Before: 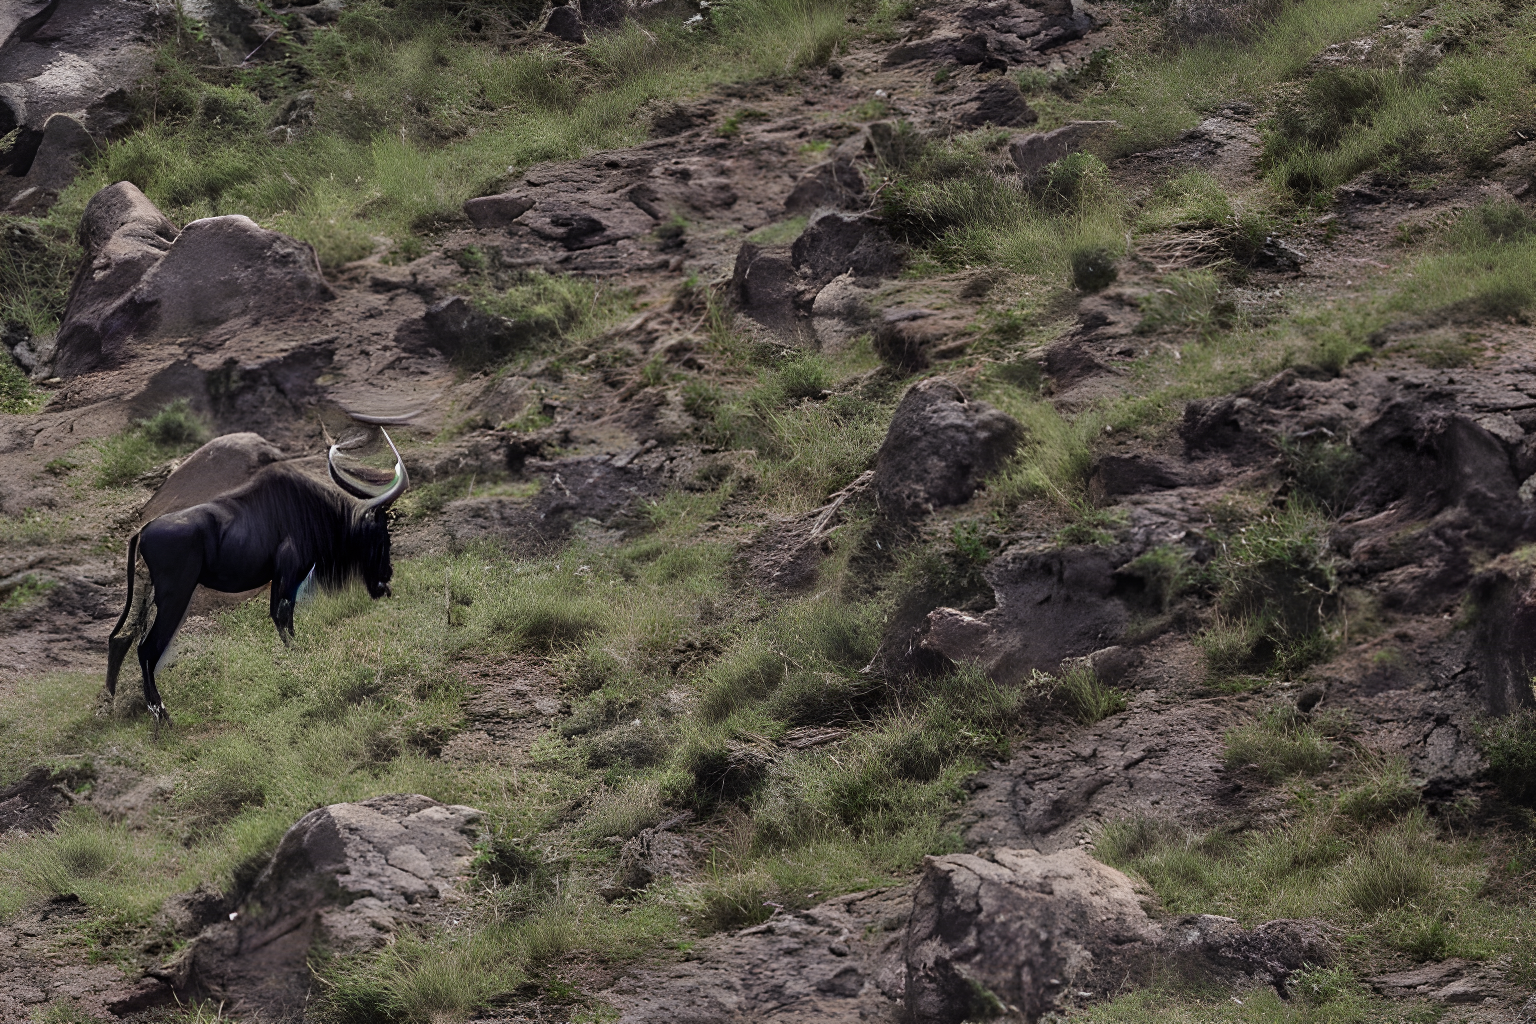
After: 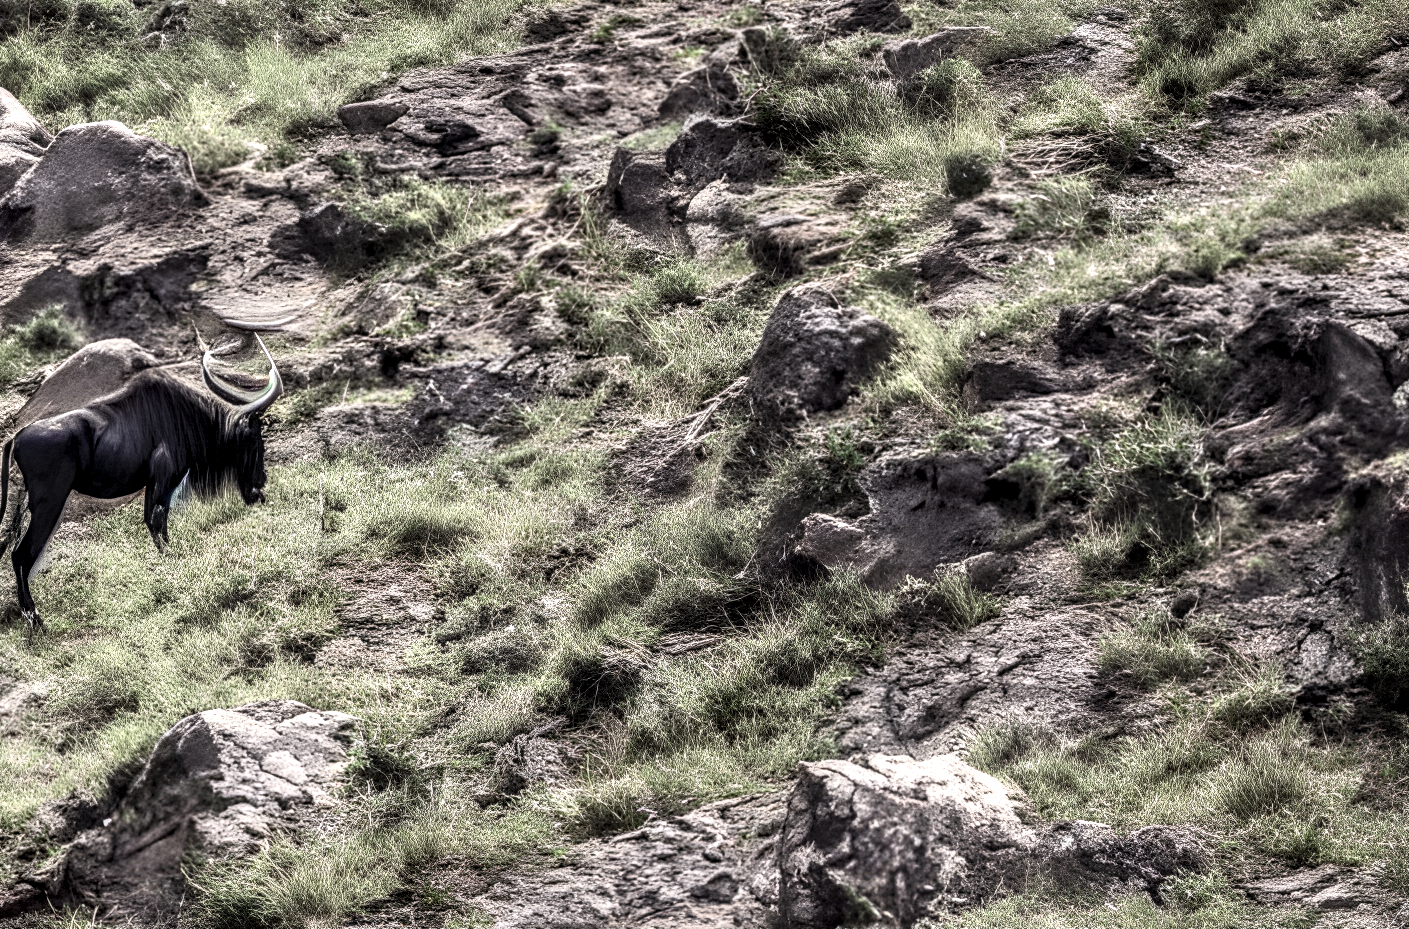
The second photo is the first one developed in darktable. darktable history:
crop and rotate: left 8.262%, top 9.226%
contrast brightness saturation: contrast 0.43, brightness 0.56, saturation -0.19
local contrast: highlights 0%, shadows 0%, detail 182%
